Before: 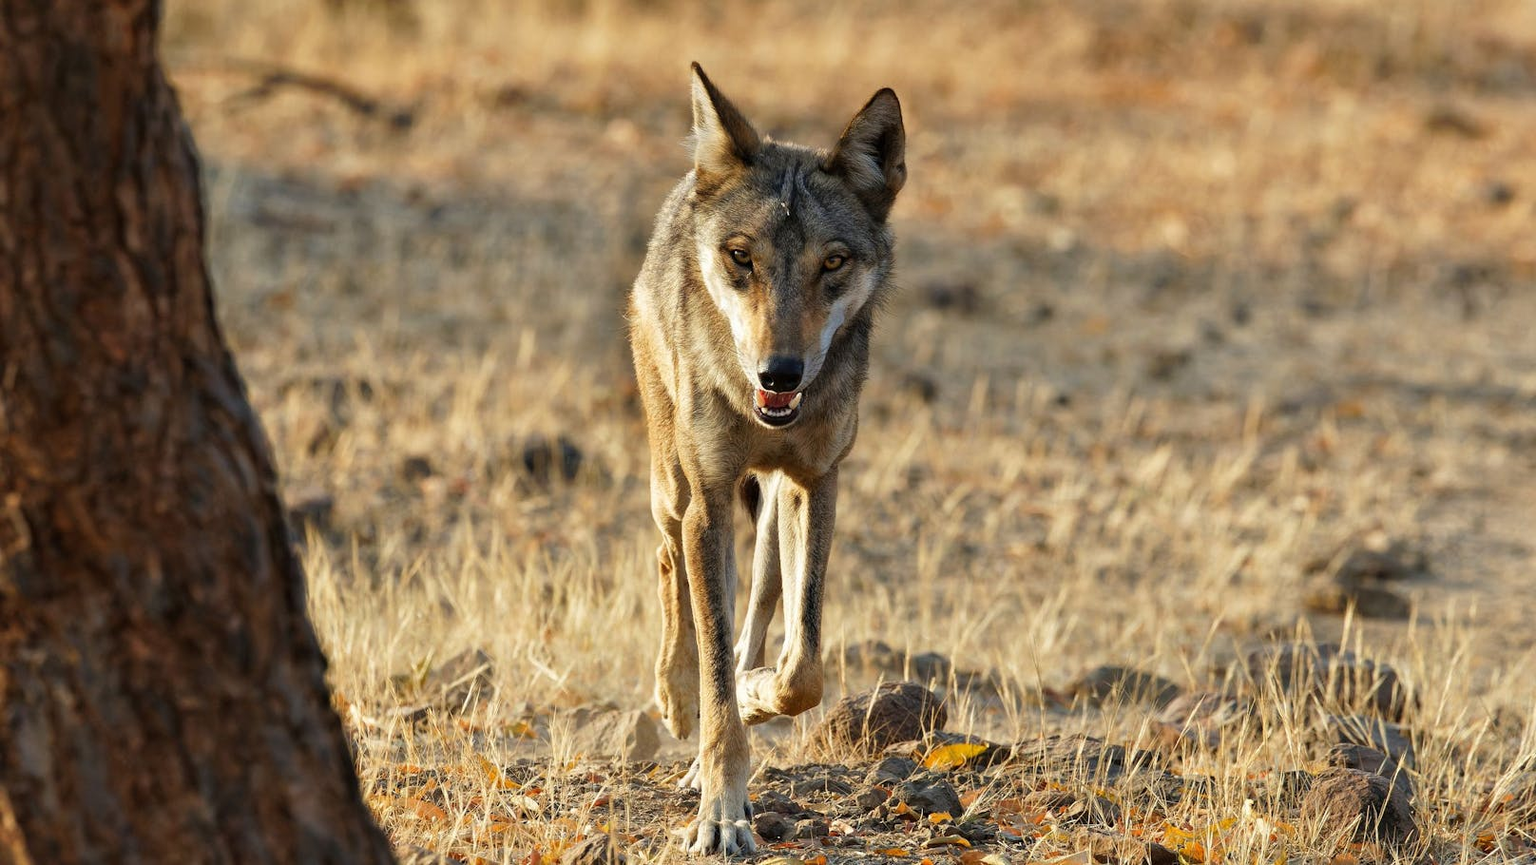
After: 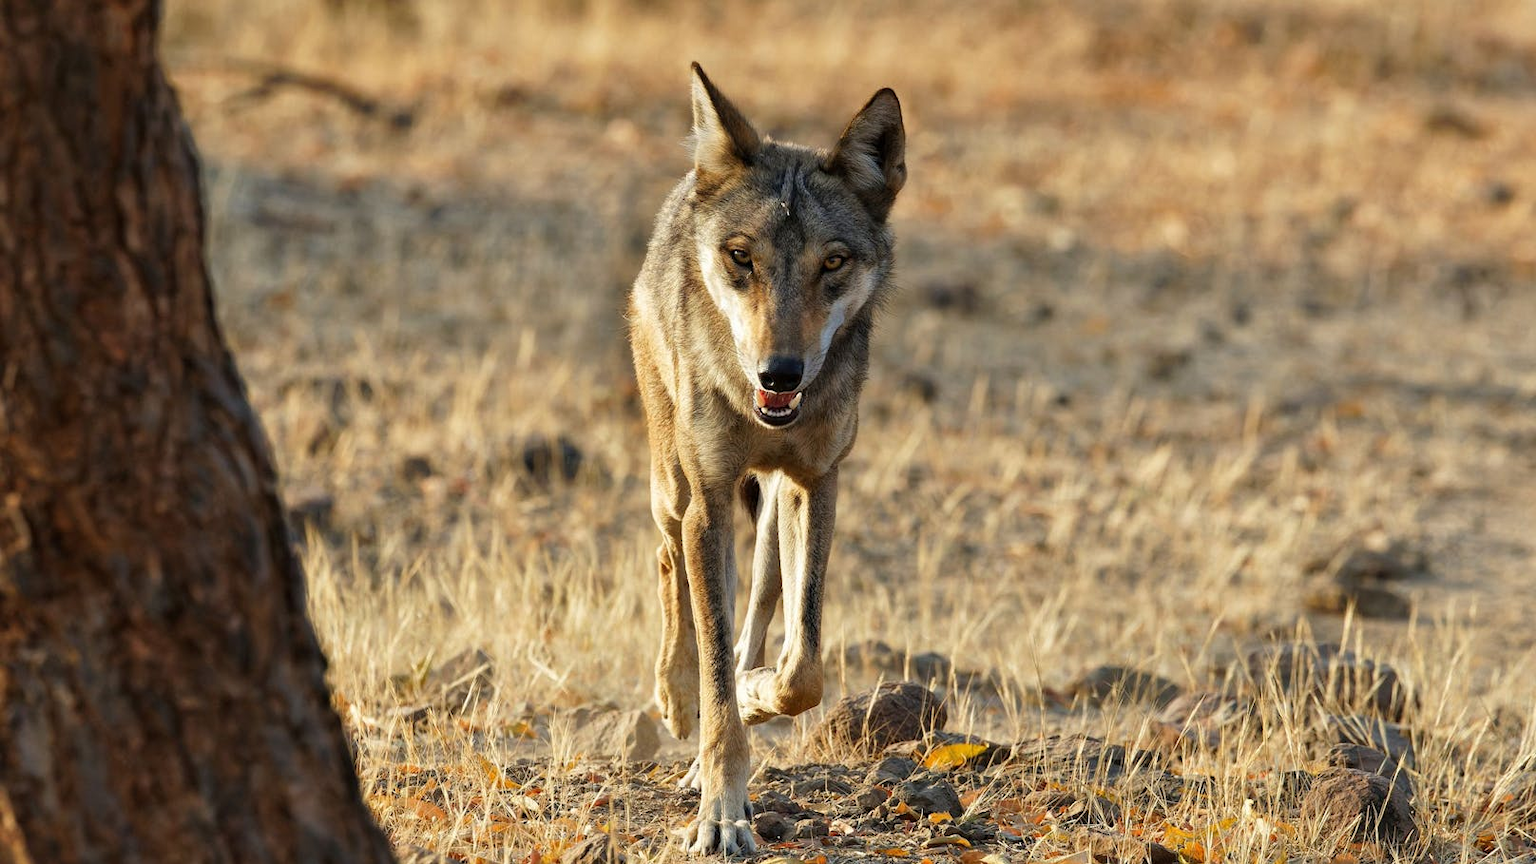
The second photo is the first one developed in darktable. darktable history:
local contrast: mode bilateral grid, contrast 16, coarseness 36, detail 104%, midtone range 0.2
